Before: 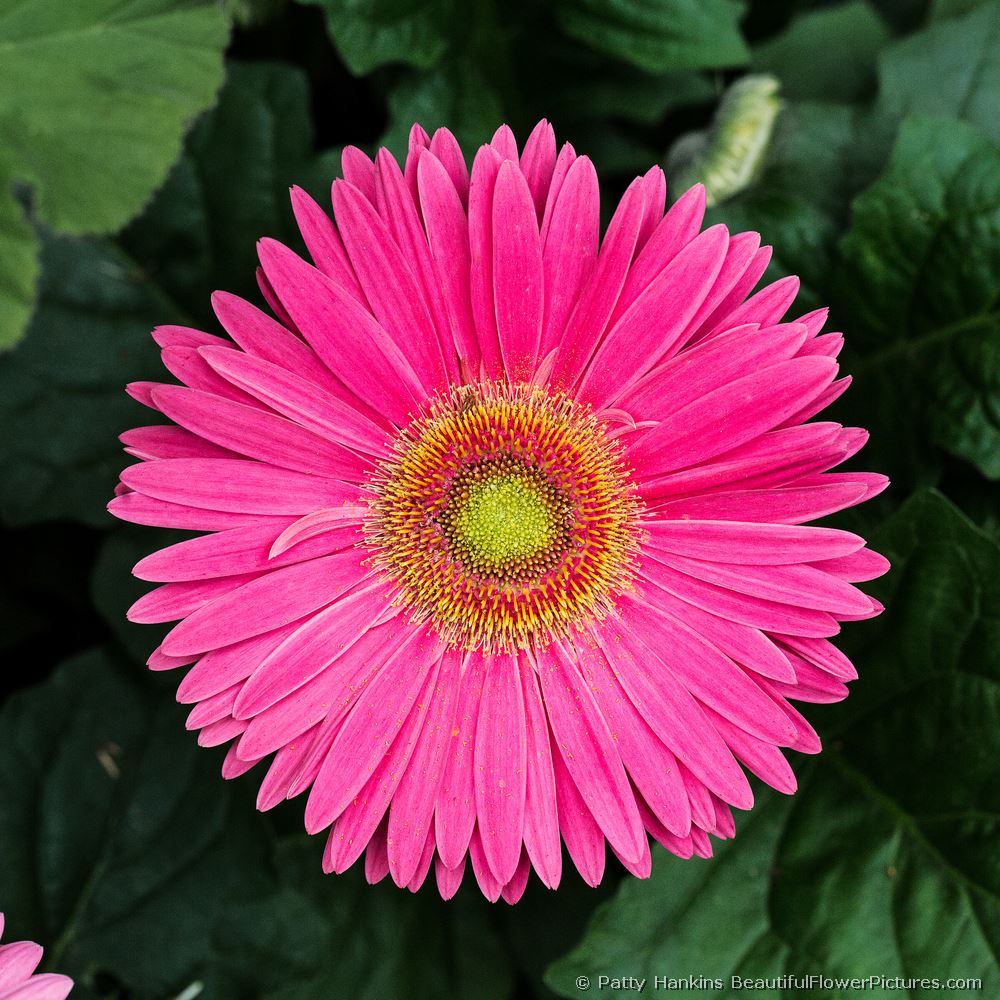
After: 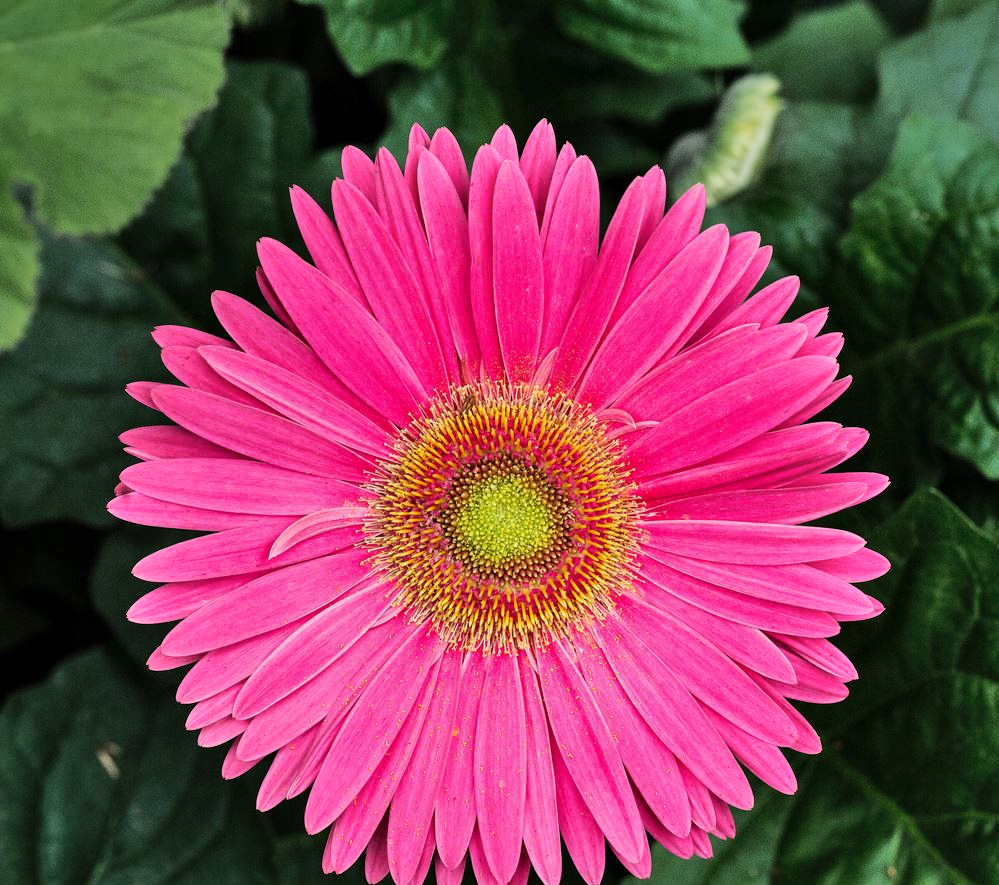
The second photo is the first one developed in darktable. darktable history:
crop and rotate: top 0%, bottom 11.49%
shadows and highlights: shadows 60, soften with gaussian
